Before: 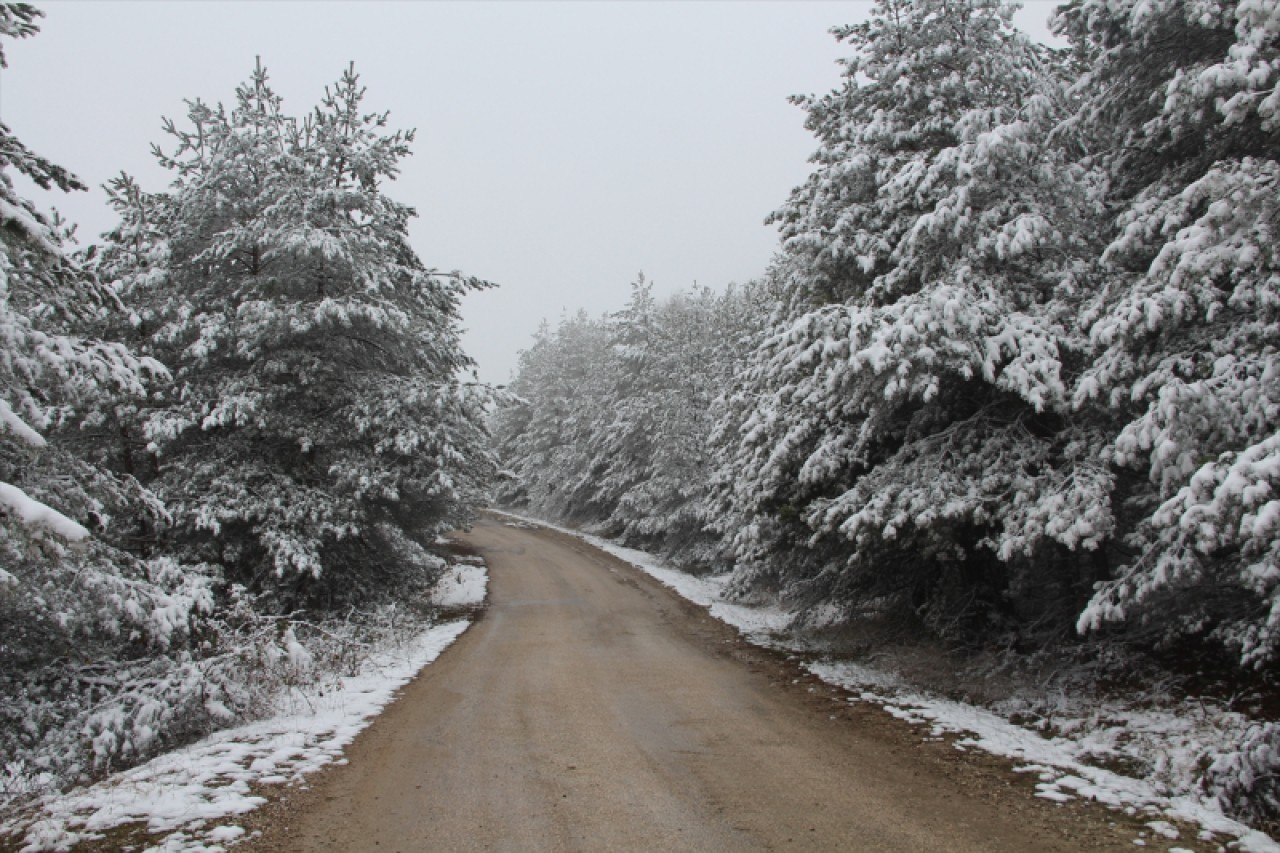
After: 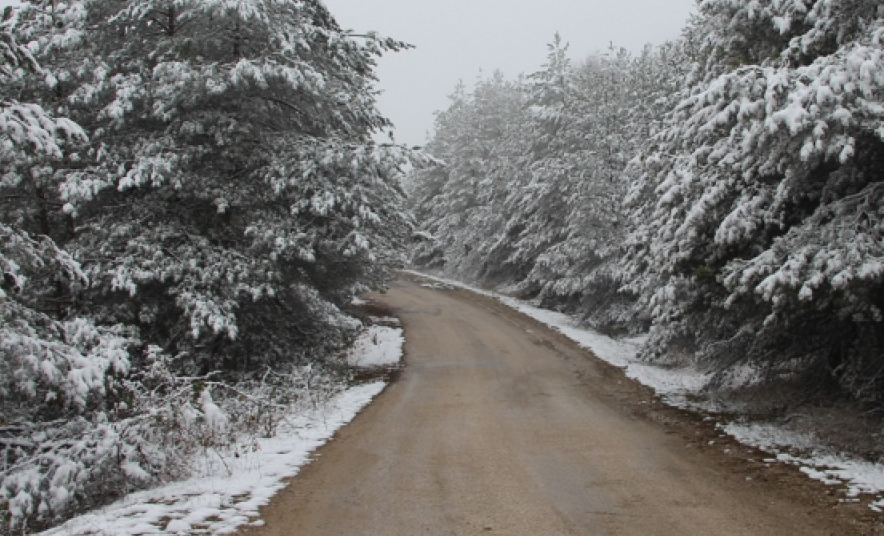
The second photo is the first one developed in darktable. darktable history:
crop: left 6.583%, top 28.051%, right 24.296%, bottom 9.086%
